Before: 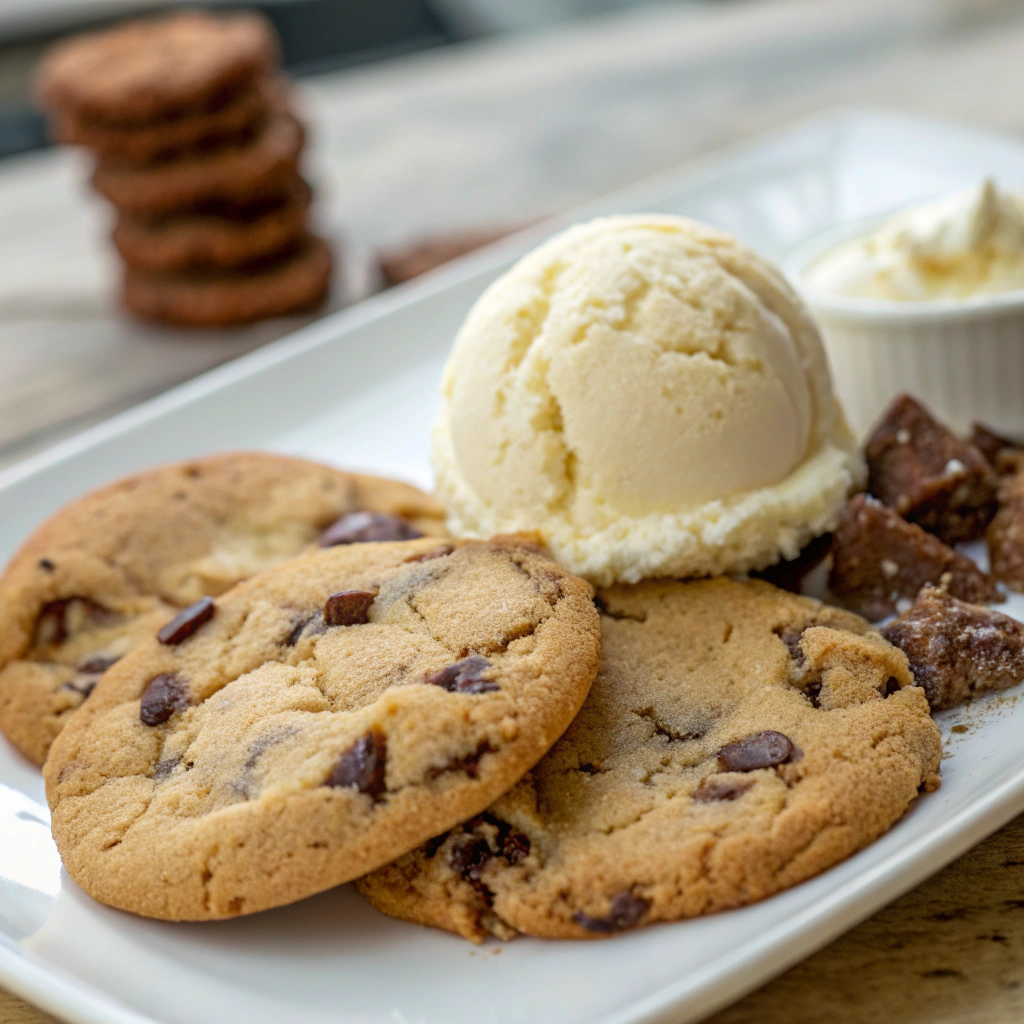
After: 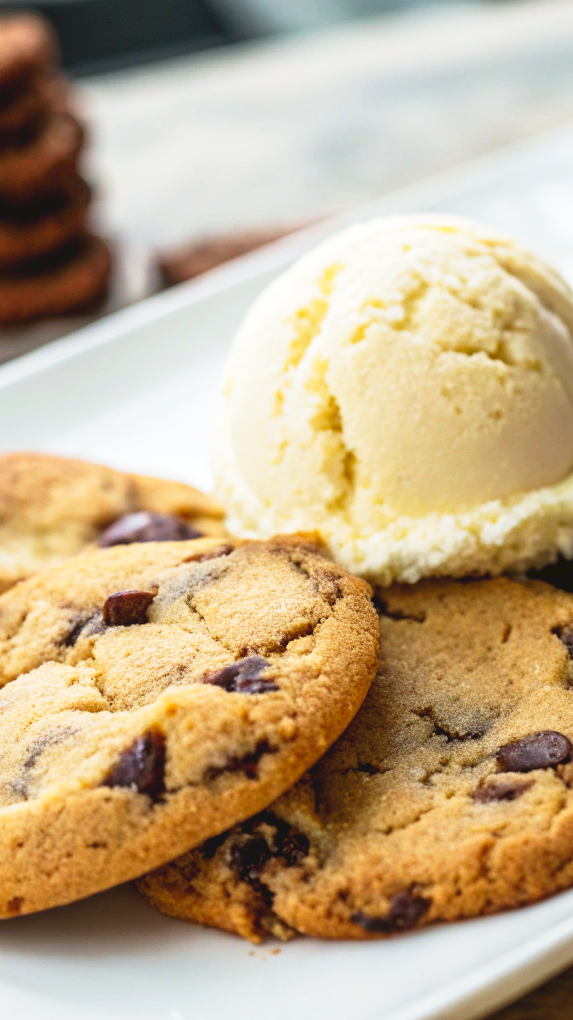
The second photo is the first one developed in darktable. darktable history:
tone curve: curves: ch0 [(0, 0) (0.003, 0.063) (0.011, 0.063) (0.025, 0.063) (0.044, 0.066) (0.069, 0.071) (0.1, 0.09) (0.136, 0.116) (0.177, 0.144) (0.224, 0.192) (0.277, 0.246) (0.335, 0.311) (0.399, 0.399) (0.468, 0.49) (0.543, 0.589) (0.623, 0.709) (0.709, 0.827) (0.801, 0.918) (0.898, 0.969) (1, 1)], preserve colors none
crop: left 21.674%, right 22.086%
